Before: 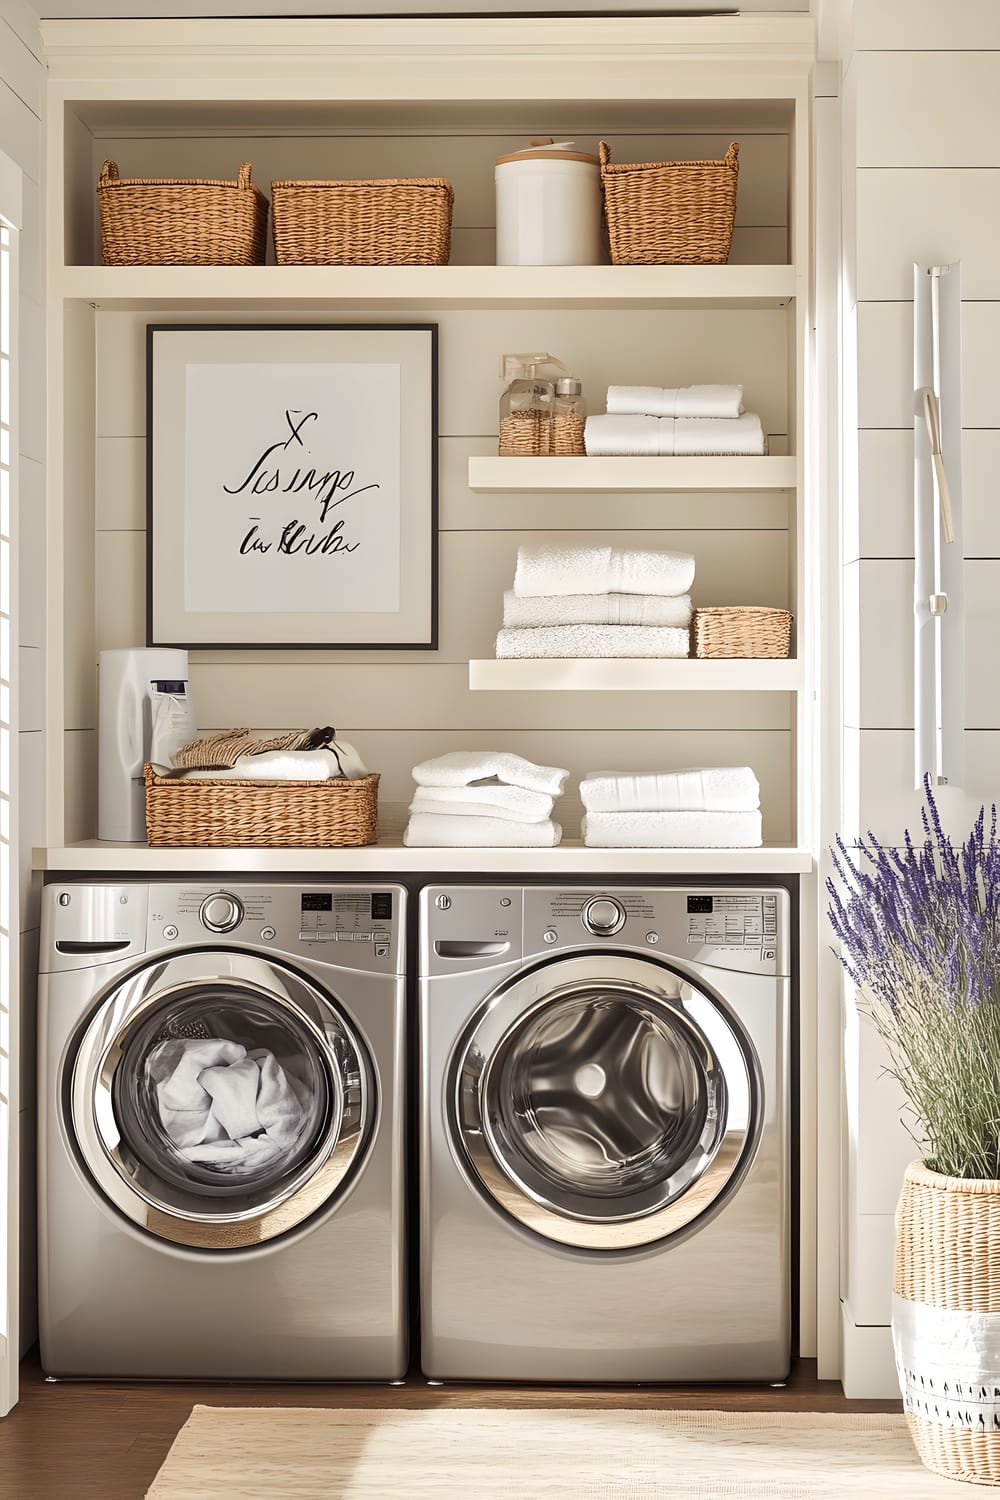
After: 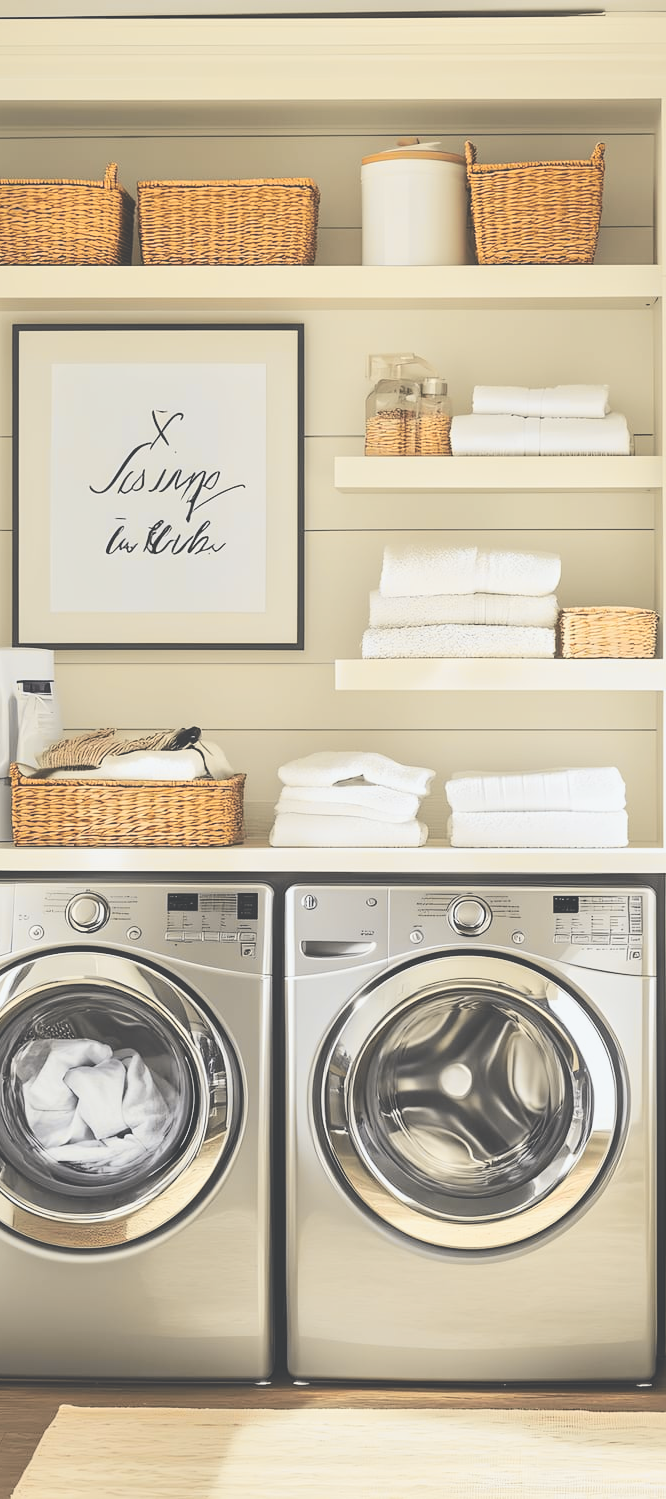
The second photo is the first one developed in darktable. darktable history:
crop and rotate: left 13.409%, right 19.924%
tone equalizer: on, module defaults
exposure: black level correction -0.041, exposure 0.064 EV, compensate highlight preservation false
tone curve: curves: ch0 [(0, 0) (0.11, 0.081) (0.256, 0.259) (0.398, 0.475) (0.498, 0.611) (0.65, 0.757) (0.835, 0.883) (1, 0.961)]; ch1 [(0, 0) (0.346, 0.307) (0.408, 0.369) (0.453, 0.457) (0.482, 0.479) (0.502, 0.498) (0.521, 0.51) (0.553, 0.554) (0.618, 0.65) (0.693, 0.727) (1, 1)]; ch2 [(0, 0) (0.366, 0.337) (0.434, 0.46) (0.485, 0.494) (0.5, 0.494) (0.511, 0.508) (0.537, 0.55) (0.579, 0.599) (0.621, 0.693) (1, 1)], color space Lab, independent channels, preserve colors none
